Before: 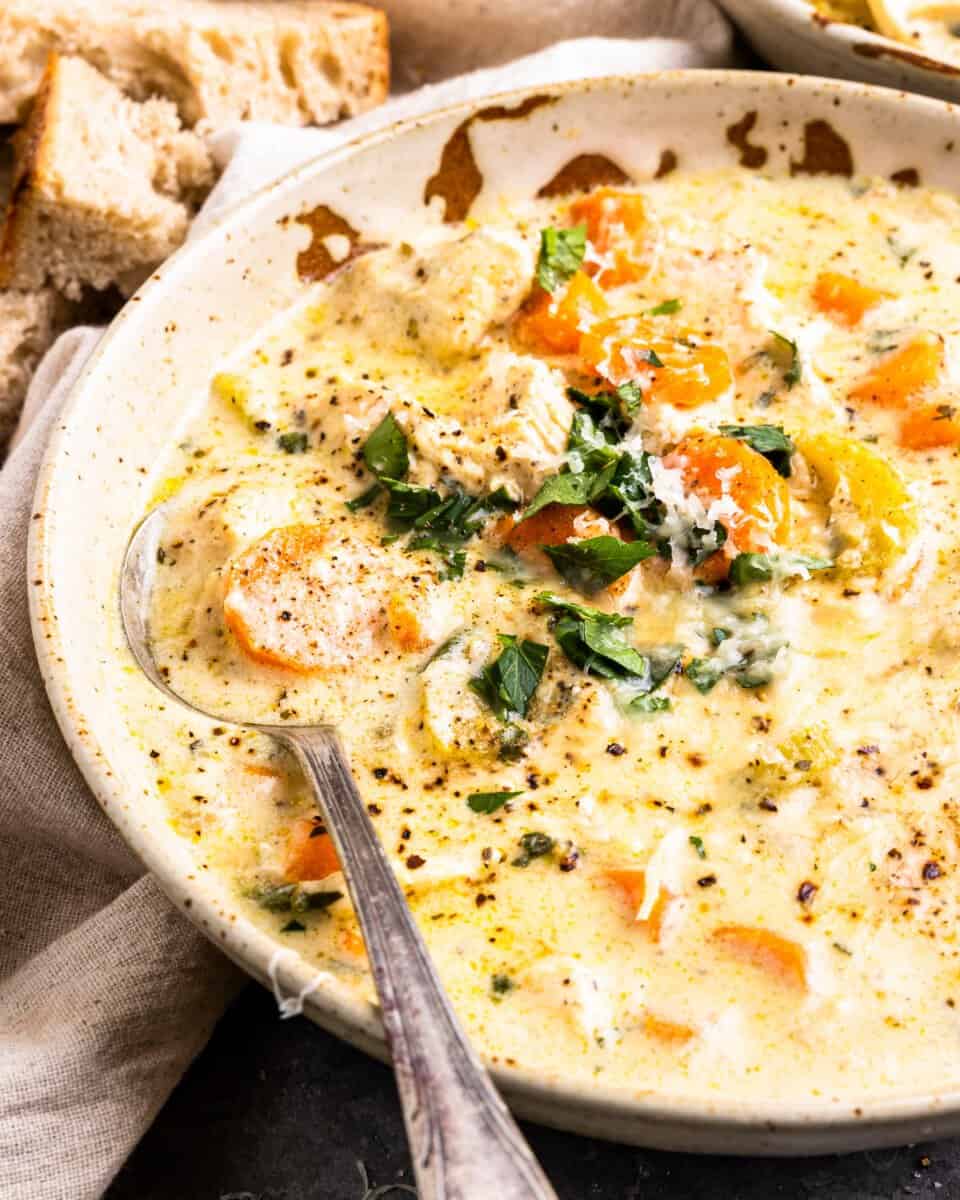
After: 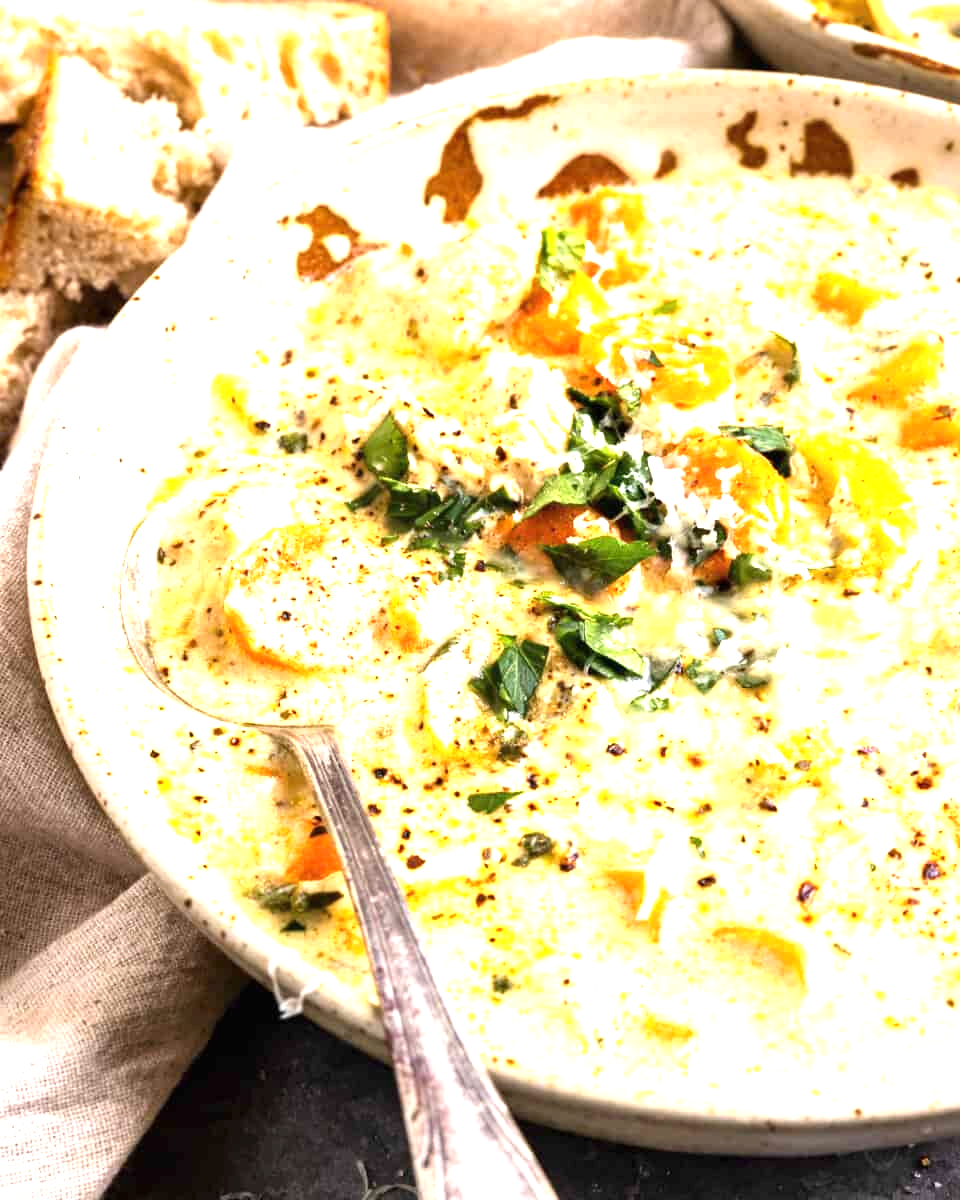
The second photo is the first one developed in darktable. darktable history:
exposure: black level correction 0, exposure 1.03 EV, compensate highlight preservation false
